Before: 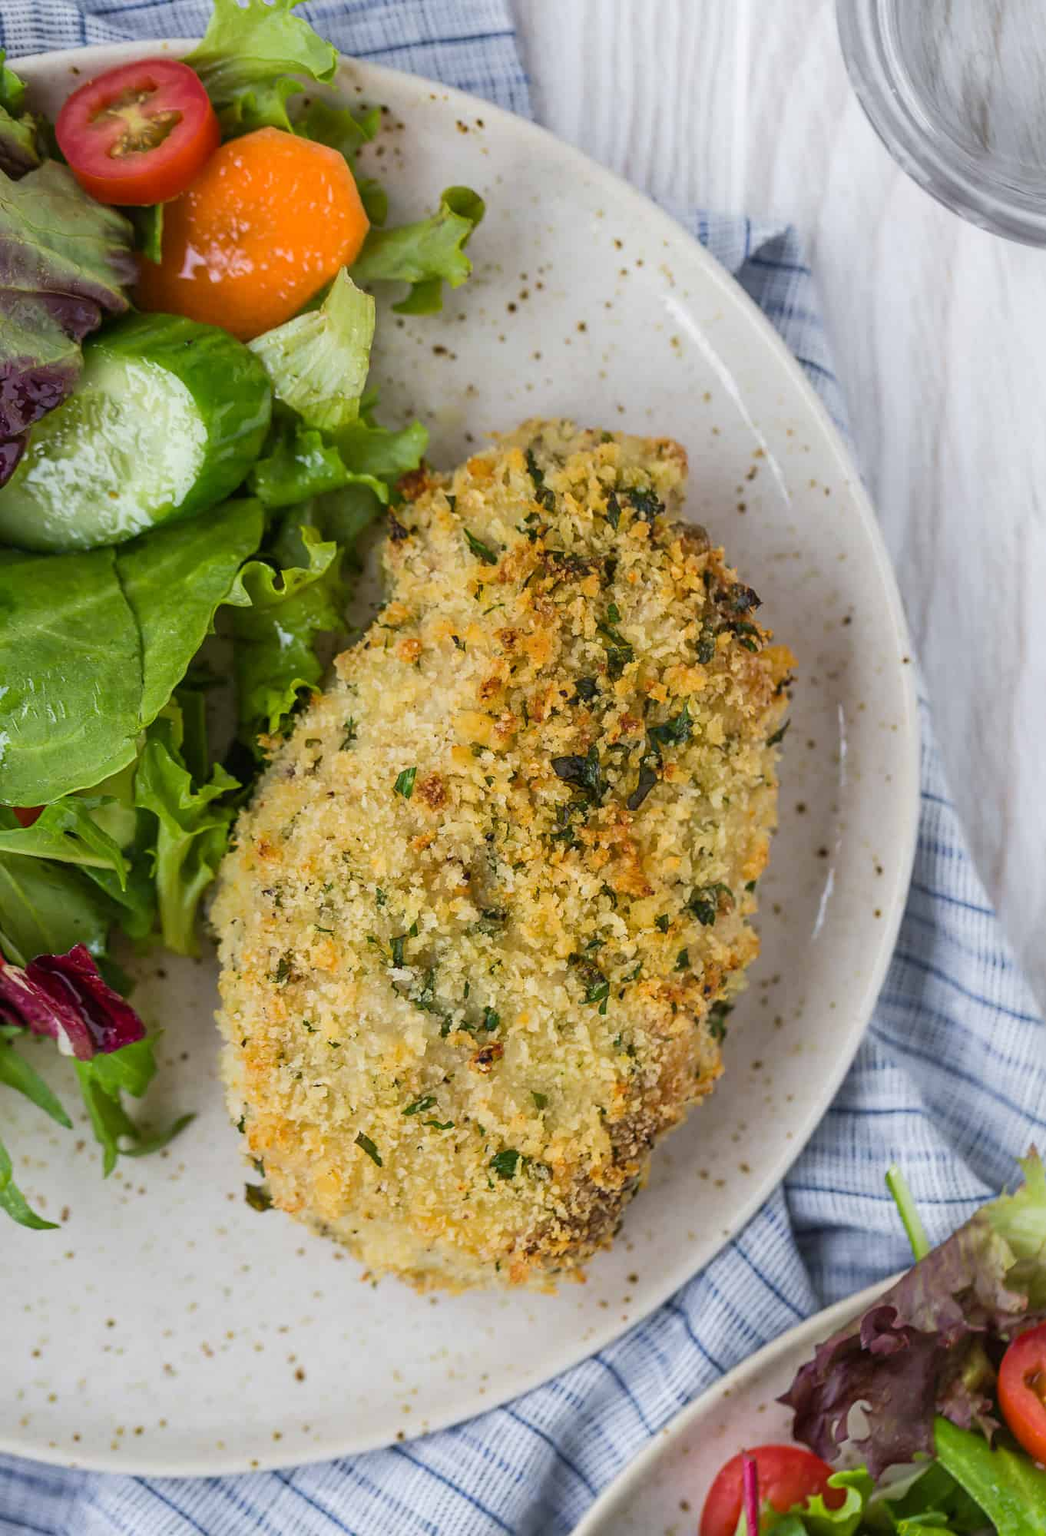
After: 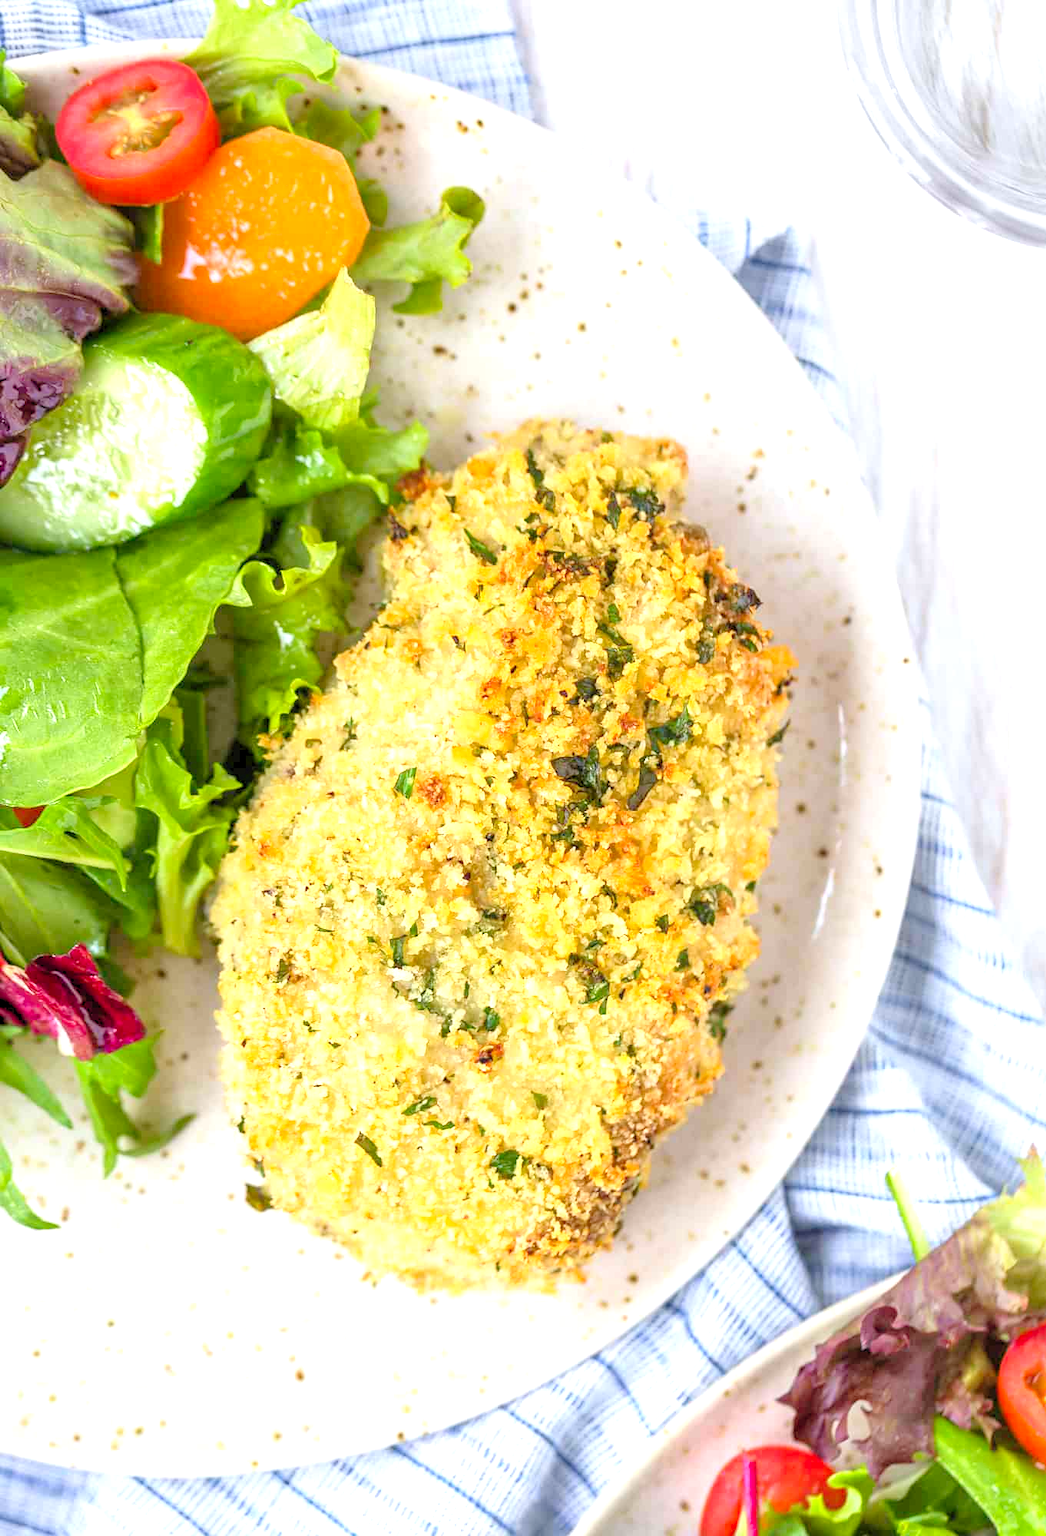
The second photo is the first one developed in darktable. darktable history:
levels: levels [0.036, 0.364, 0.827]
exposure: exposure 0.492 EV, compensate highlight preservation false
